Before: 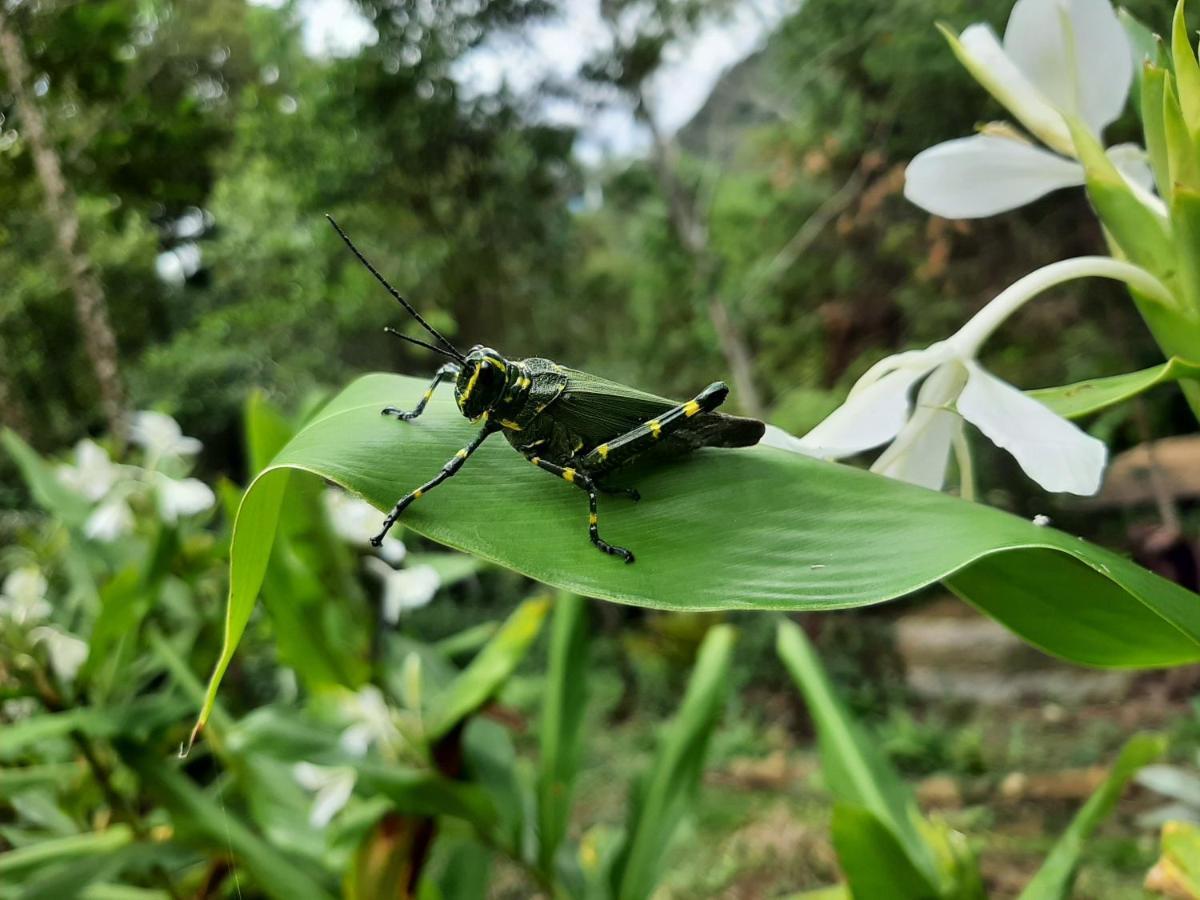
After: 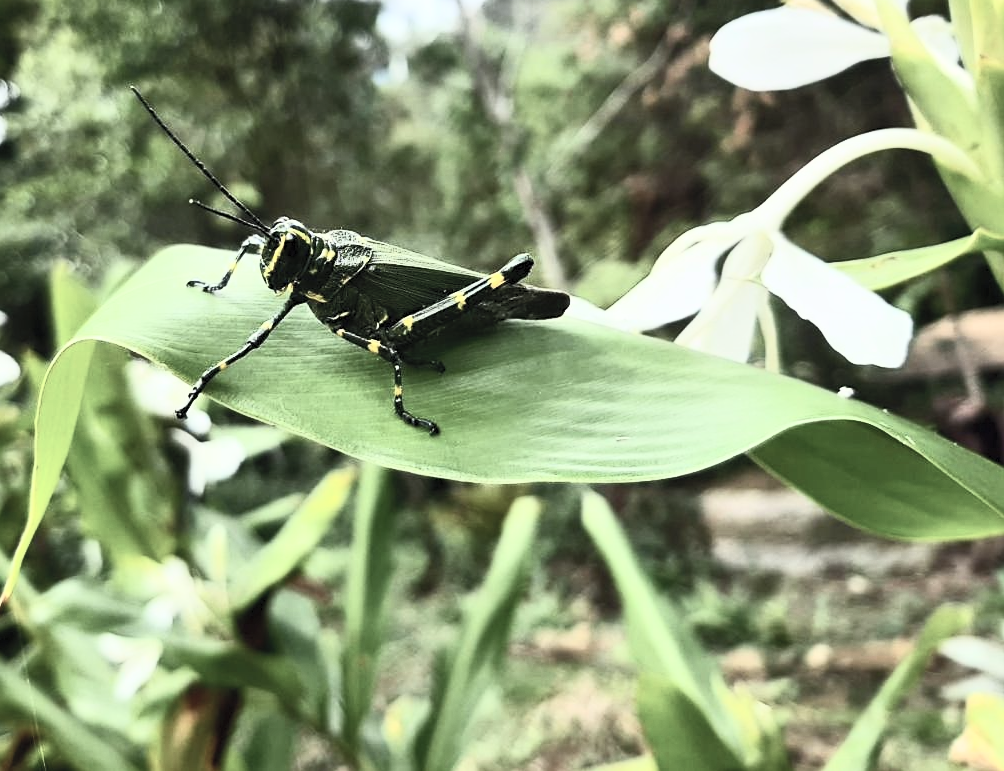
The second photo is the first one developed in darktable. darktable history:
sharpen: amount 0.2
contrast brightness saturation: contrast 0.57, brightness 0.57, saturation -0.34
white balance: emerald 1
crop: left 16.315%, top 14.246%
